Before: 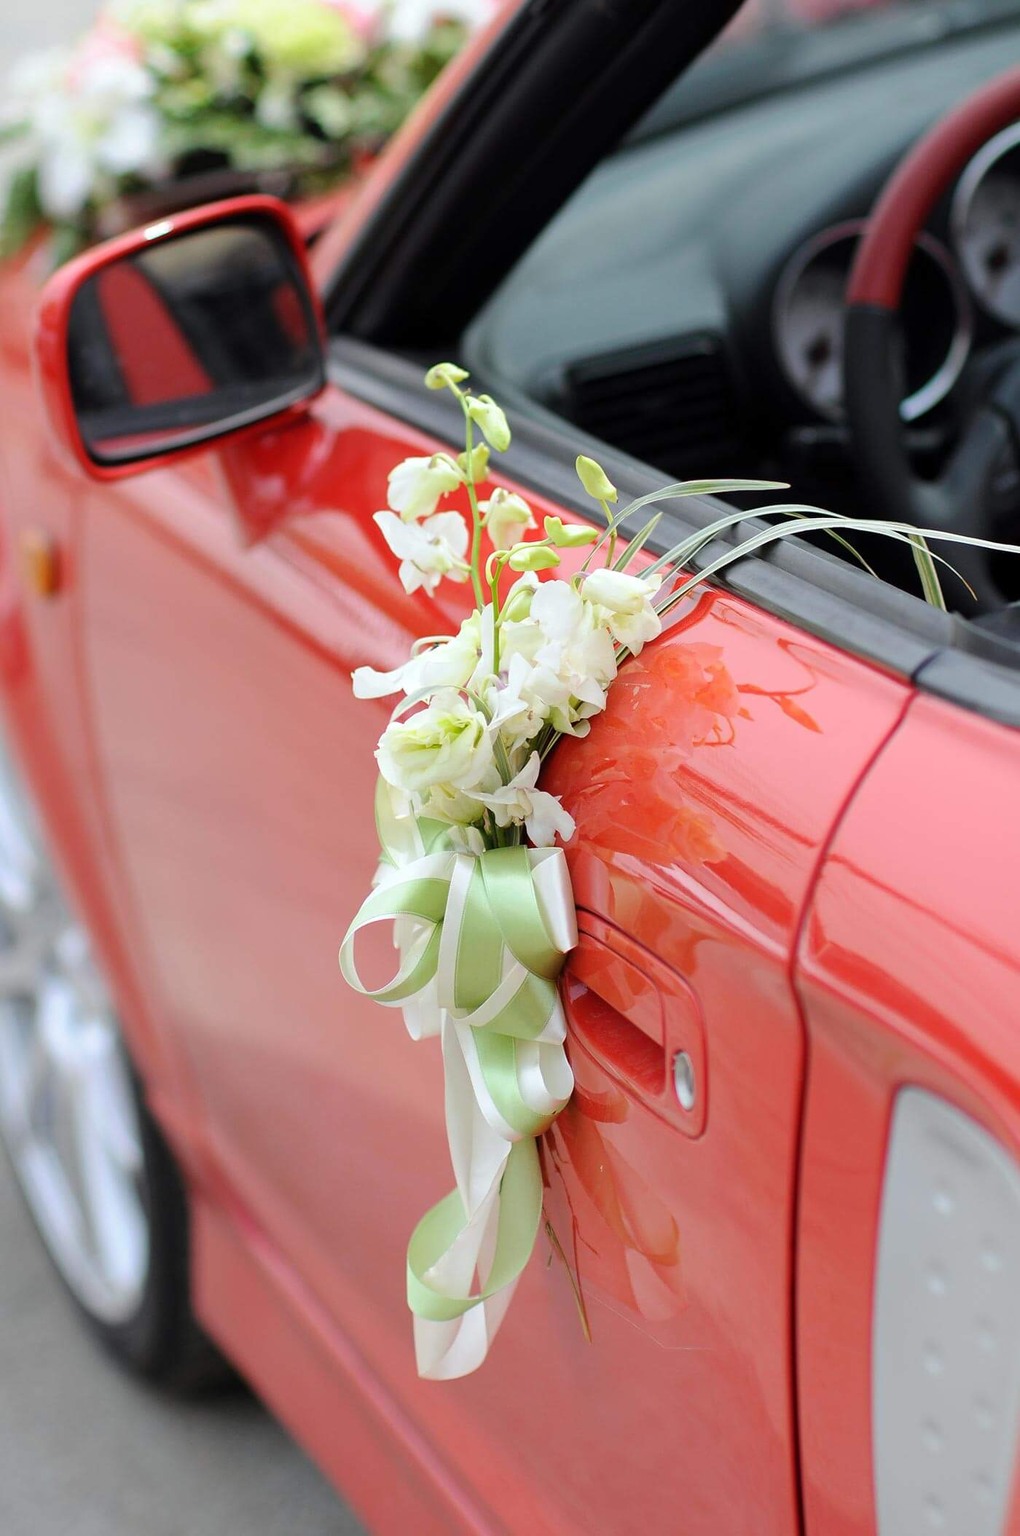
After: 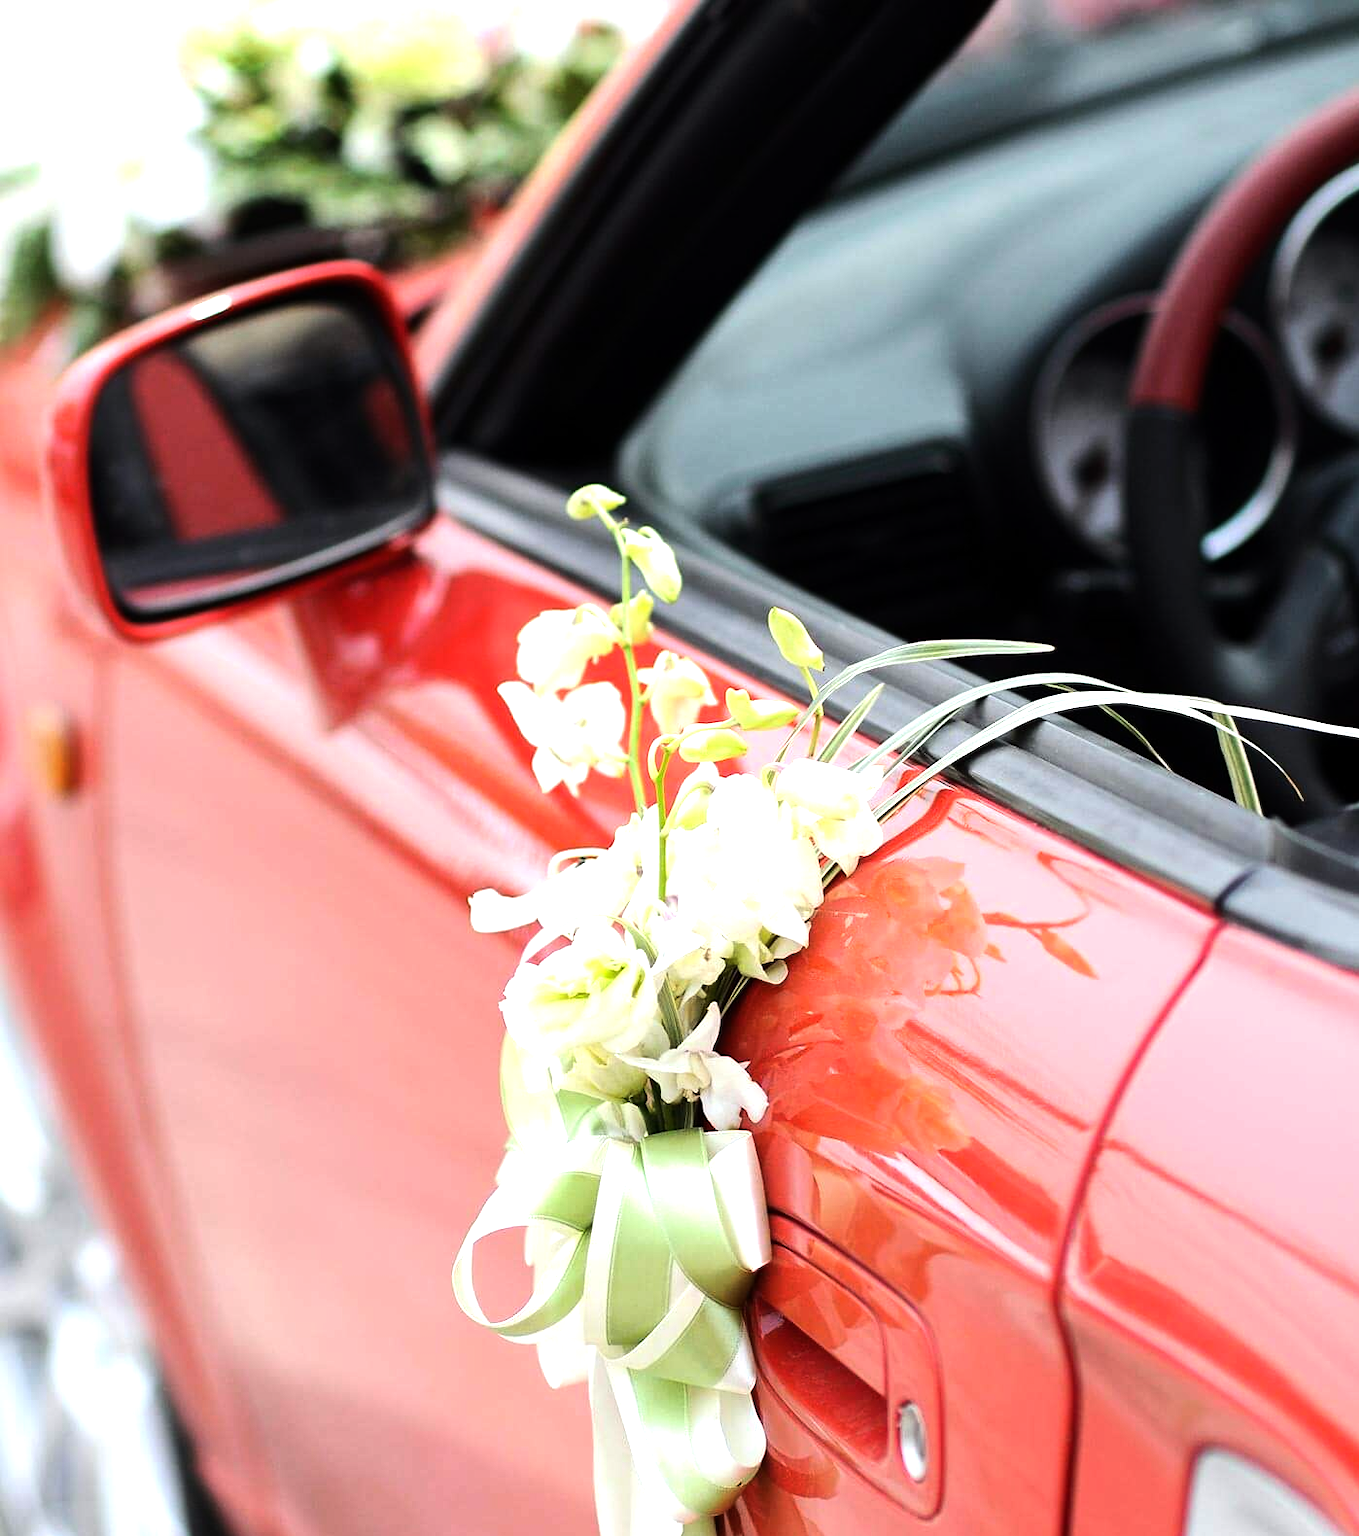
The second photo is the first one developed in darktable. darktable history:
crop: bottom 24.967%
tone equalizer: -8 EV -1.08 EV, -7 EV -1.01 EV, -6 EV -0.867 EV, -5 EV -0.578 EV, -3 EV 0.578 EV, -2 EV 0.867 EV, -1 EV 1.01 EV, +0 EV 1.08 EV, edges refinement/feathering 500, mask exposure compensation -1.57 EV, preserve details no
